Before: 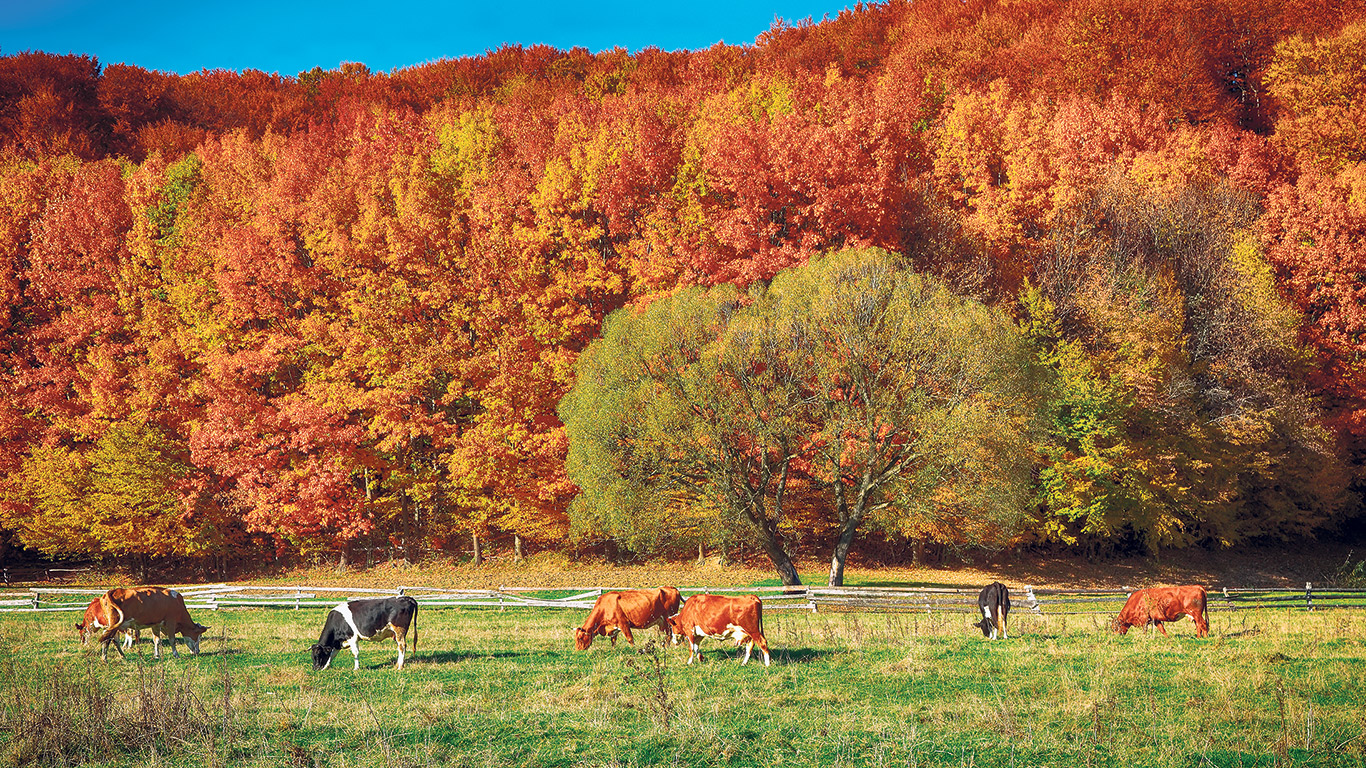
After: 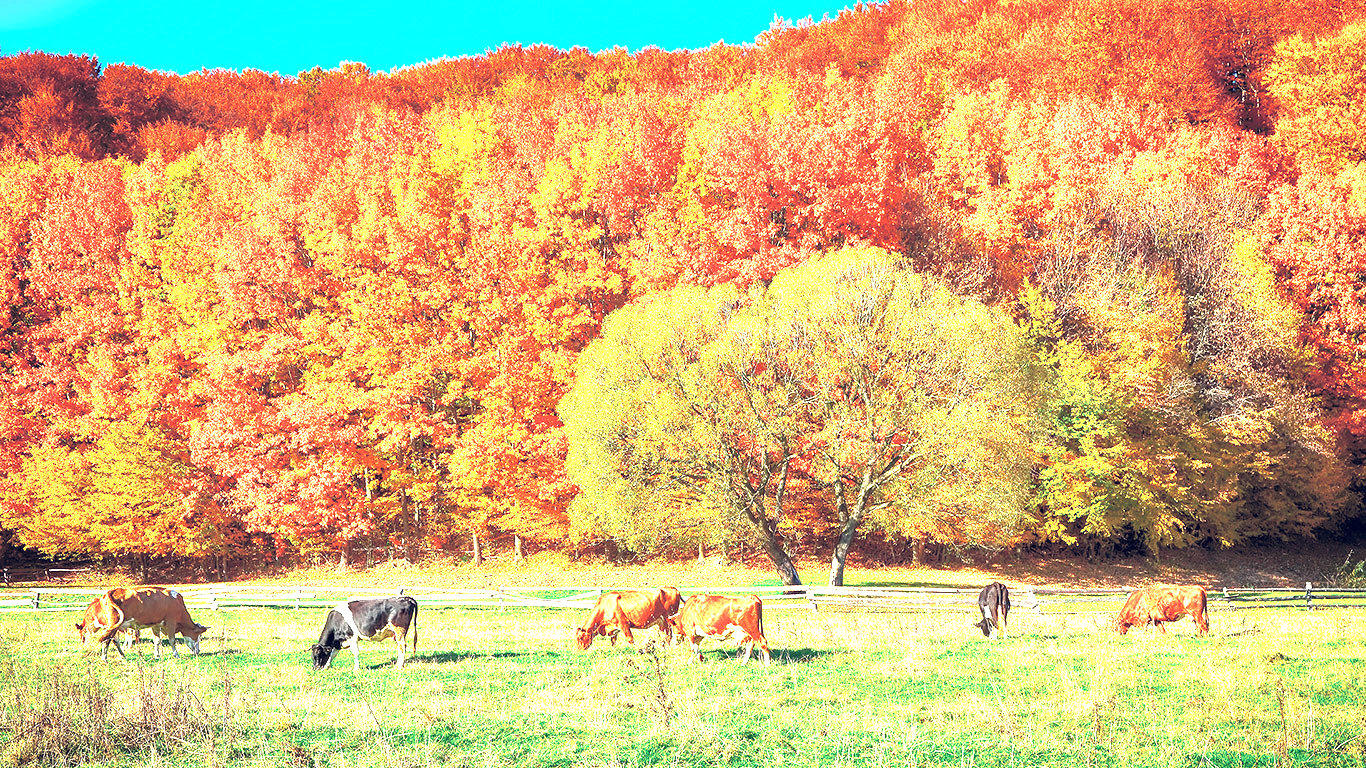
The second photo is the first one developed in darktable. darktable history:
exposure: black level correction 0, exposure 1.7 EV, compensate exposure bias true, compensate highlight preservation false
tone equalizer: -8 EV -0.417 EV, -7 EV -0.389 EV, -6 EV -0.333 EV, -5 EV -0.222 EV, -3 EV 0.222 EV, -2 EV 0.333 EV, -1 EV 0.389 EV, +0 EV 0.417 EV, edges refinement/feathering 500, mask exposure compensation -1.57 EV, preserve details no
